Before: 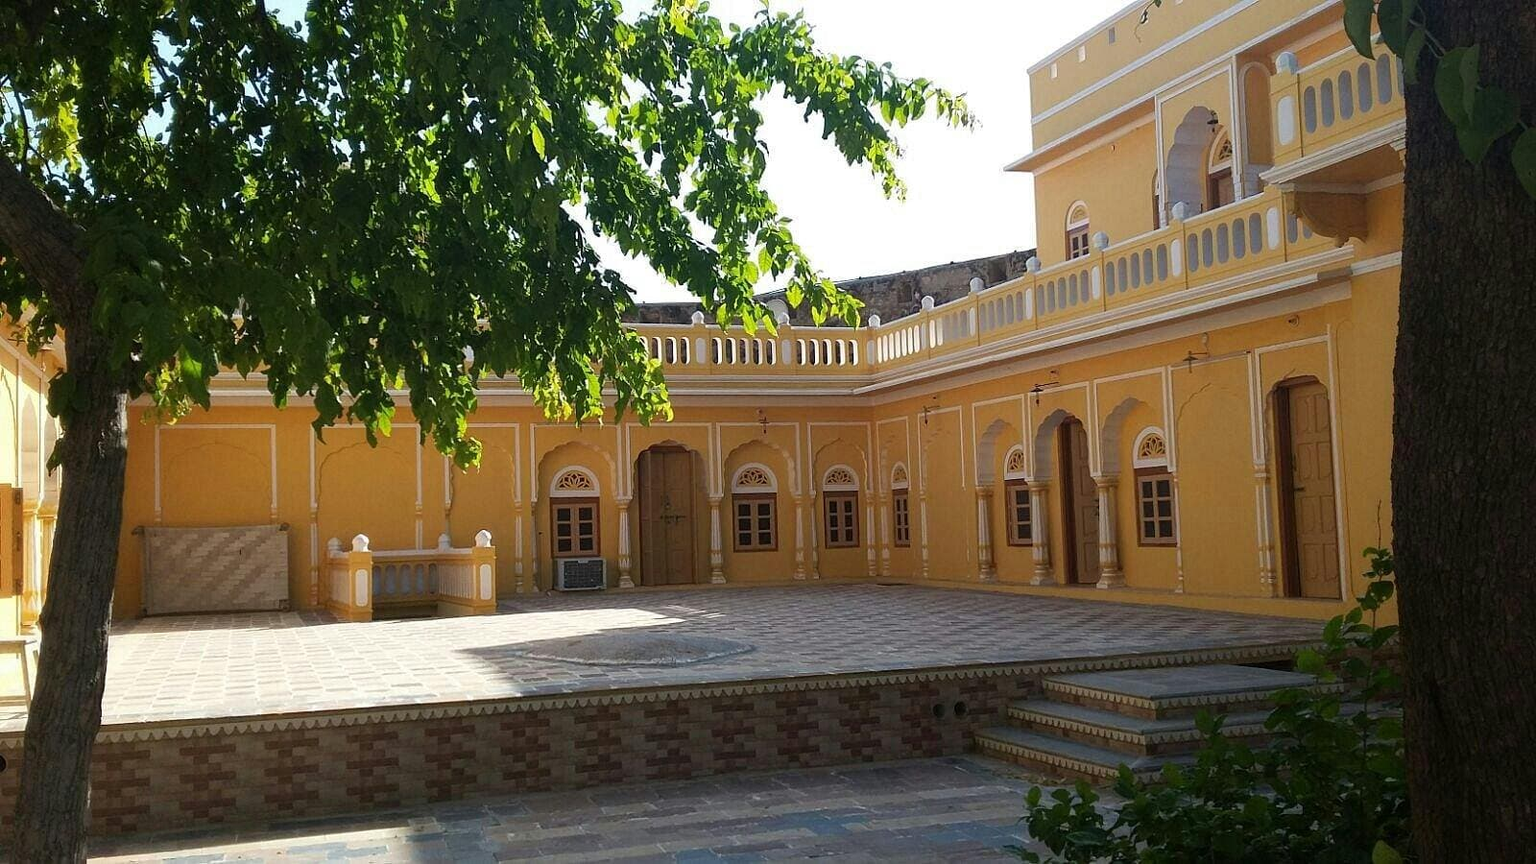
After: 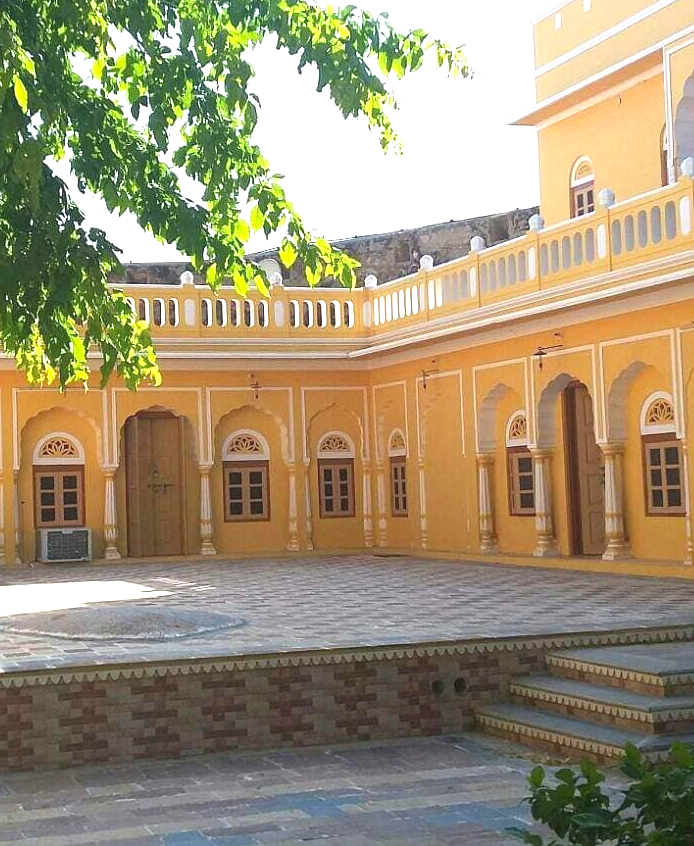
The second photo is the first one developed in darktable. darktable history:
exposure: black level correction 0, exposure 1.105 EV, compensate exposure bias true, compensate highlight preservation false
crop: left 33.778%, top 5.968%, right 22.801%
local contrast: highlights 68%, shadows 68%, detail 83%, midtone range 0.32
